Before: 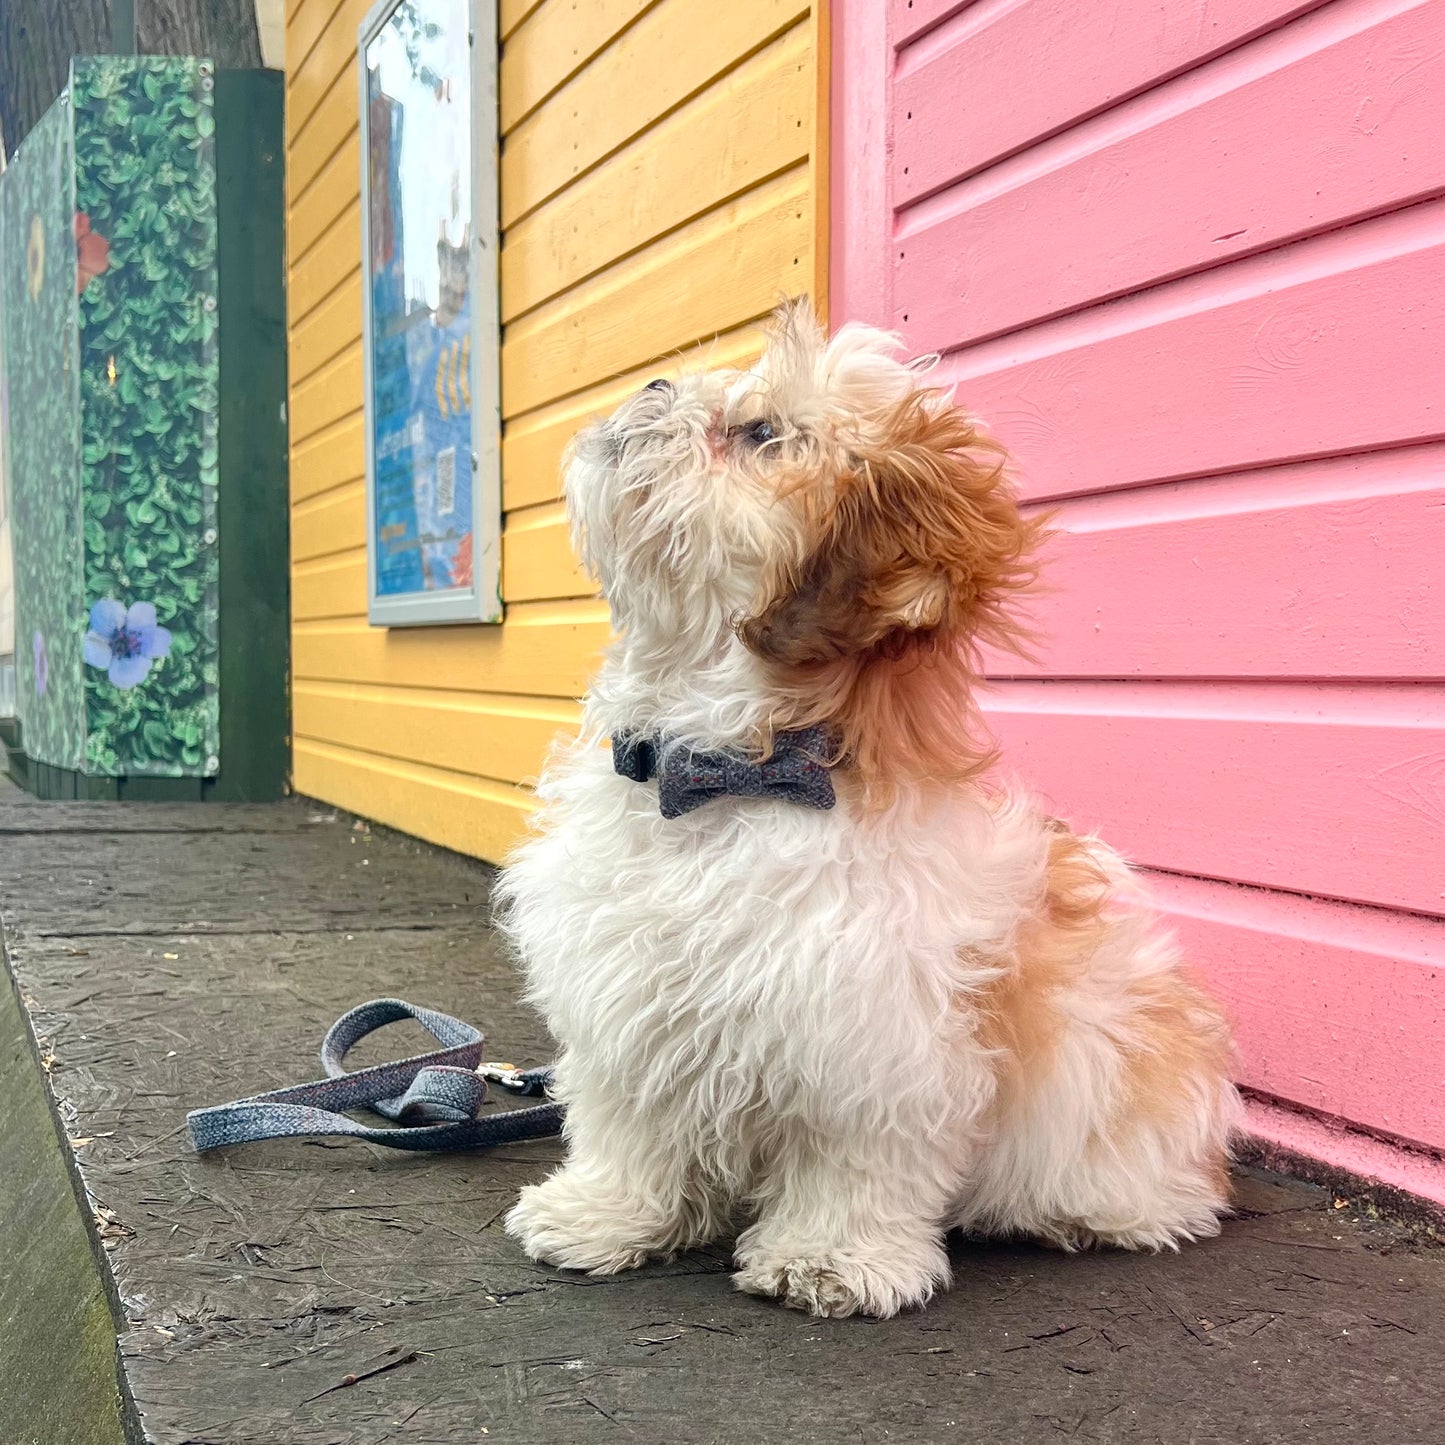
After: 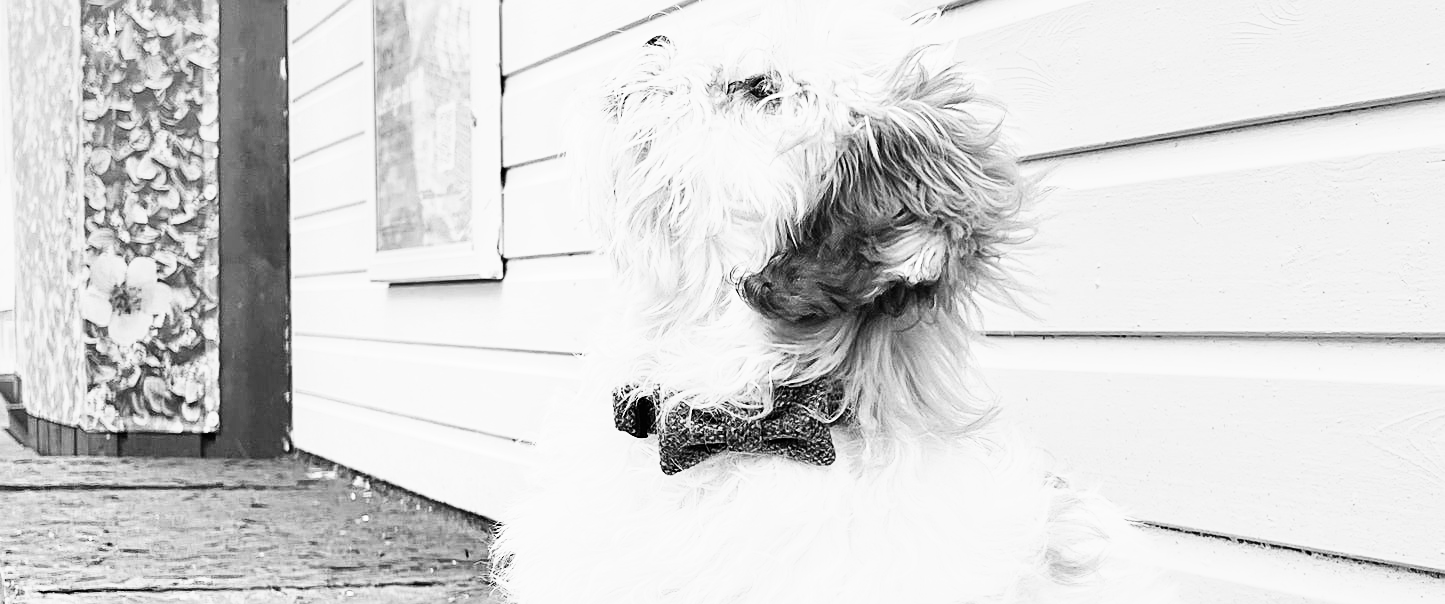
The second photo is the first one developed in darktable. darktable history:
crop and rotate: top 23.84%, bottom 34.294%
sharpen: on, module defaults
base curve: curves: ch0 [(0, 0) (0.007, 0.004) (0.027, 0.03) (0.046, 0.07) (0.207, 0.54) (0.442, 0.872) (0.673, 0.972) (1, 1)], preserve colors none
tone equalizer: -8 EV -0.417 EV, -7 EV -0.389 EV, -6 EV -0.333 EV, -5 EV -0.222 EV, -3 EV 0.222 EV, -2 EV 0.333 EV, -1 EV 0.389 EV, +0 EV 0.417 EV, edges refinement/feathering 500, mask exposure compensation -1.57 EV, preserve details no
color balance rgb: perceptual saturation grading › global saturation 10%, global vibrance 10%
monochrome: a 32, b 64, size 2.3
